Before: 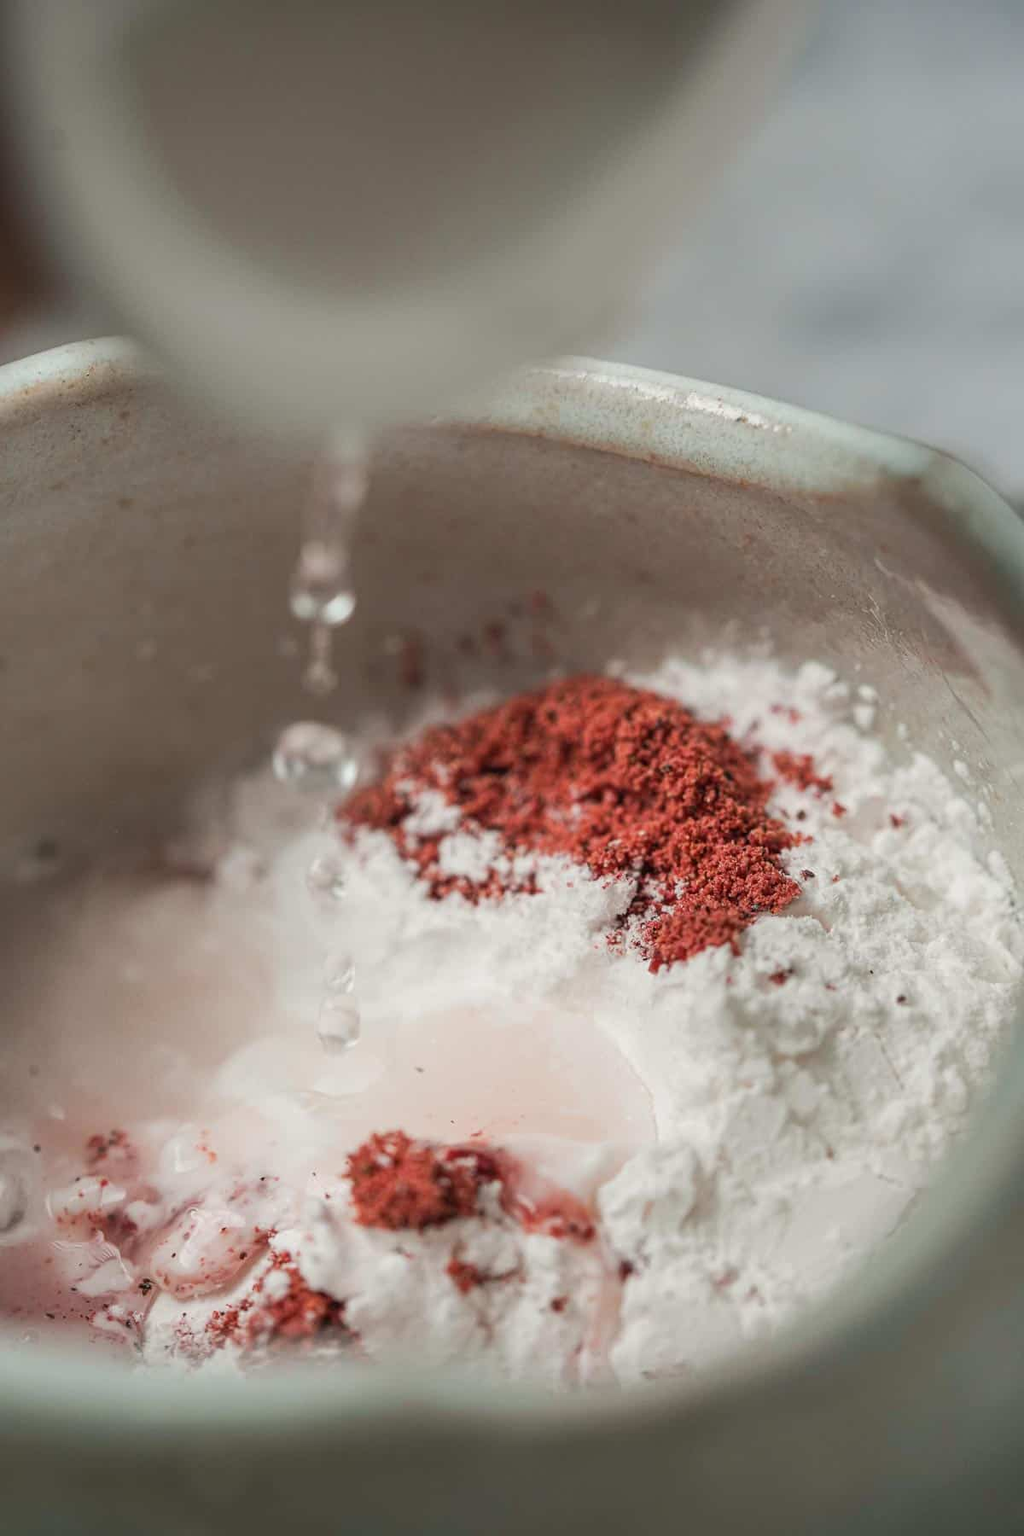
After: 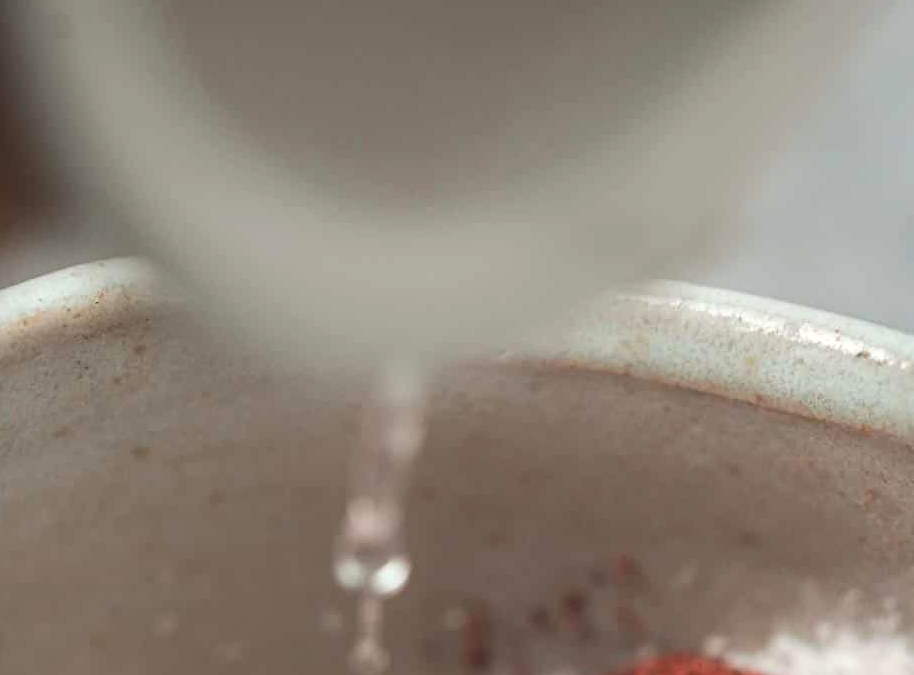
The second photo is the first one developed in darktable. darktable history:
exposure: exposure 0.362 EV, compensate highlight preservation false
crop: left 0.566%, top 7.627%, right 23.246%, bottom 54.832%
color zones: curves: ch0 [(0, 0.5) (0.143, 0.5) (0.286, 0.5) (0.429, 0.5) (0.62, 0.489) (0.714, 0.445) (0.844, 0.496) (1, 0.5)]; ch1 [(0, 0.5) (0.143, 0.5) (0.286, 0.5) (0.429, 0.5) (0.571, 0.5) (0.714, 0.523) (0.857, 0.5) (1, 0.5)]
